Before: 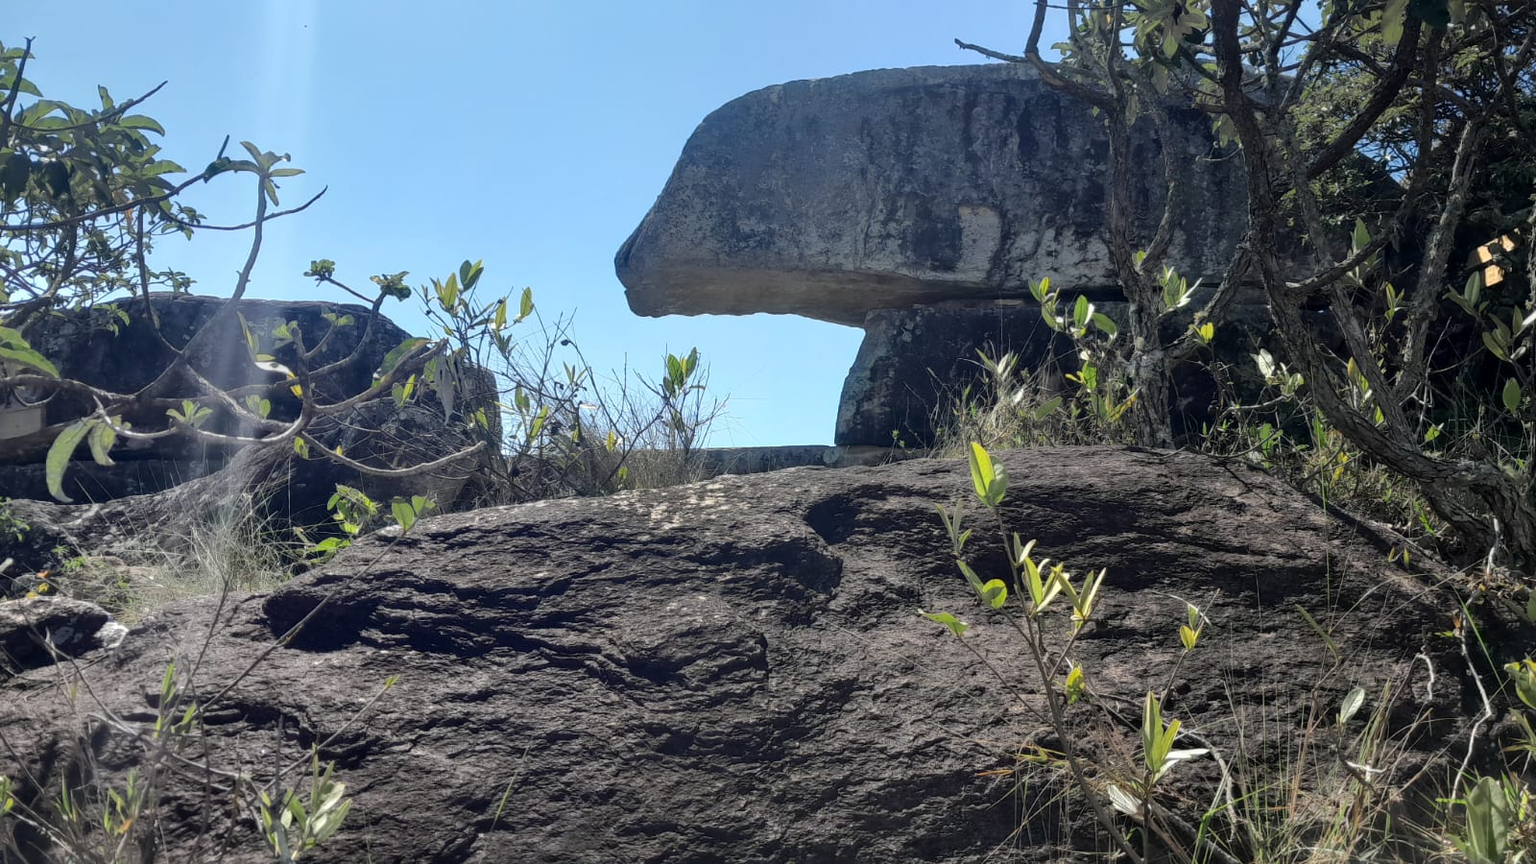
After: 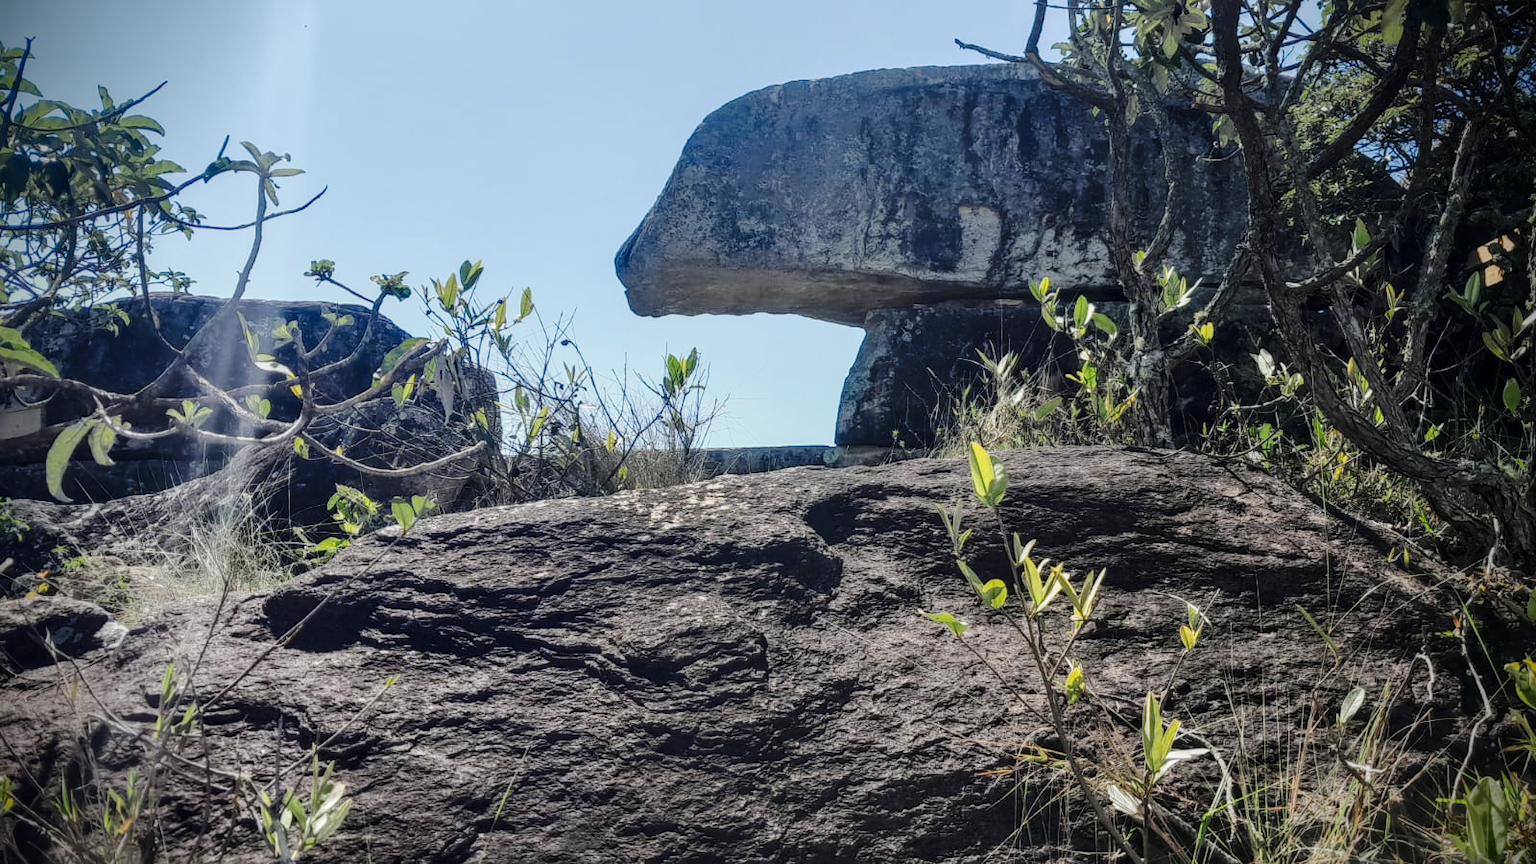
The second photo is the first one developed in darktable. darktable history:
local contrast: on, module defaults
vignetting: fall-off radius 46.09%, brightness -0.989, saturation 0.489
exposure: exposure 0.201 EV, compensate exposure bias true, compensate highlight preservation false
tone curve: curves: ch0 [(0, 0.019) (0.204, 0.162) (0.491, 0.519) (0.748, 0.765) (1, 0.919)]; ch1 [(0, 0) (0.179, 0.173) (0.322, 0.32) (0.442, 0.447) (0.496, 0.504) (0.566, 0.585) (0.761, 0.803) (1, 1)]; ch2 [(0, 0) (0.434, 0.447) (0.483, 0.487) (0.555, 0.563) (0.697, 0.68) (1, 1)], preserve colors none
